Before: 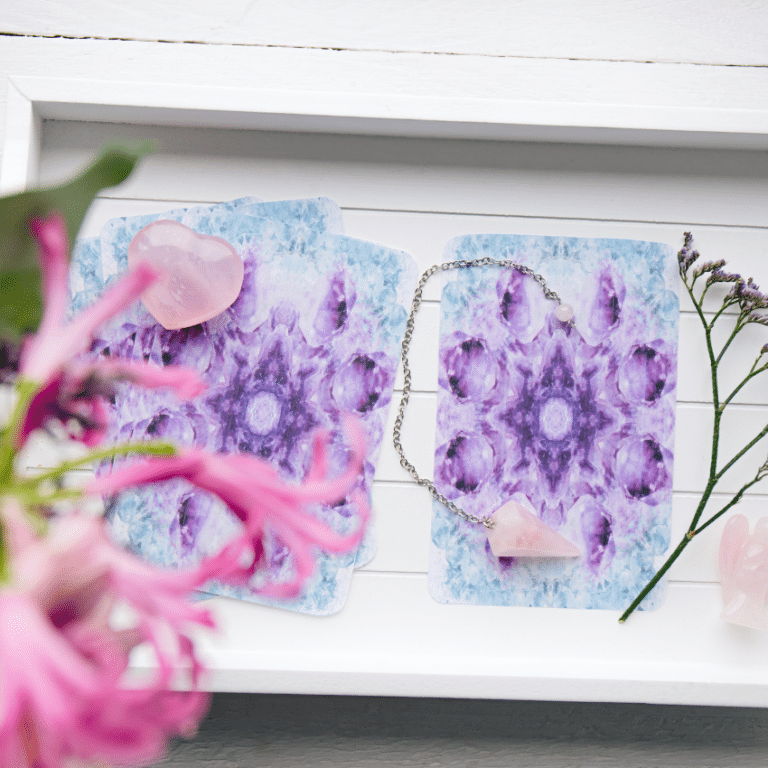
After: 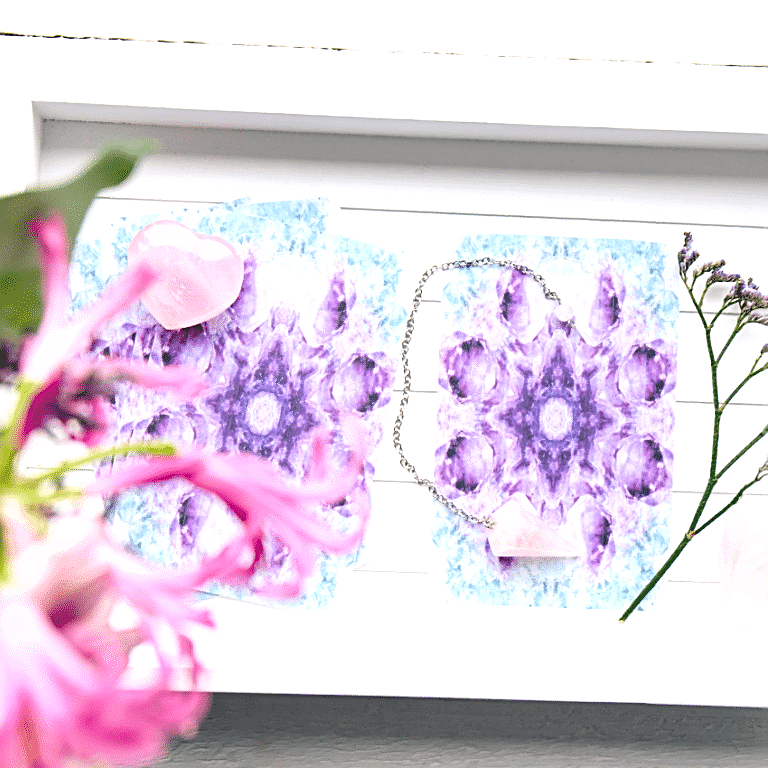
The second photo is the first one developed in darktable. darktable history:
sharpen: on, module defaults
exposure: exposure 0.722 EV, compensate highlight preservation false
